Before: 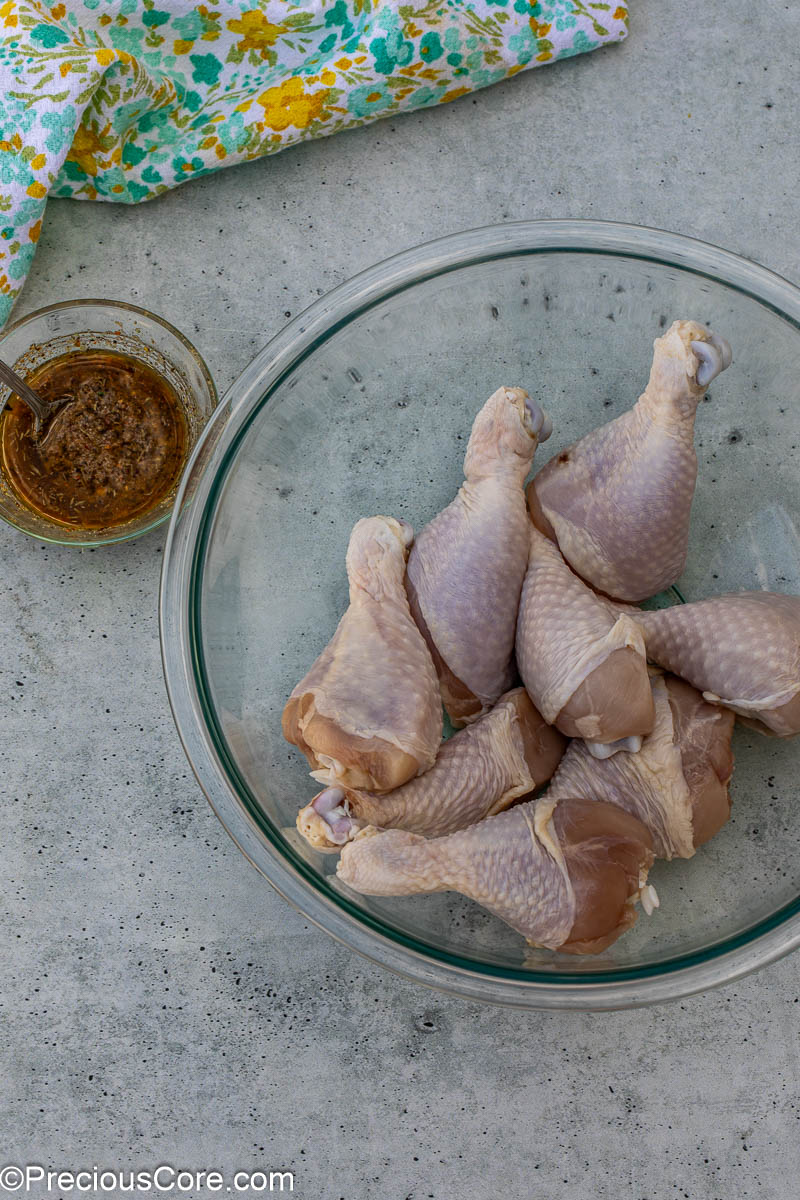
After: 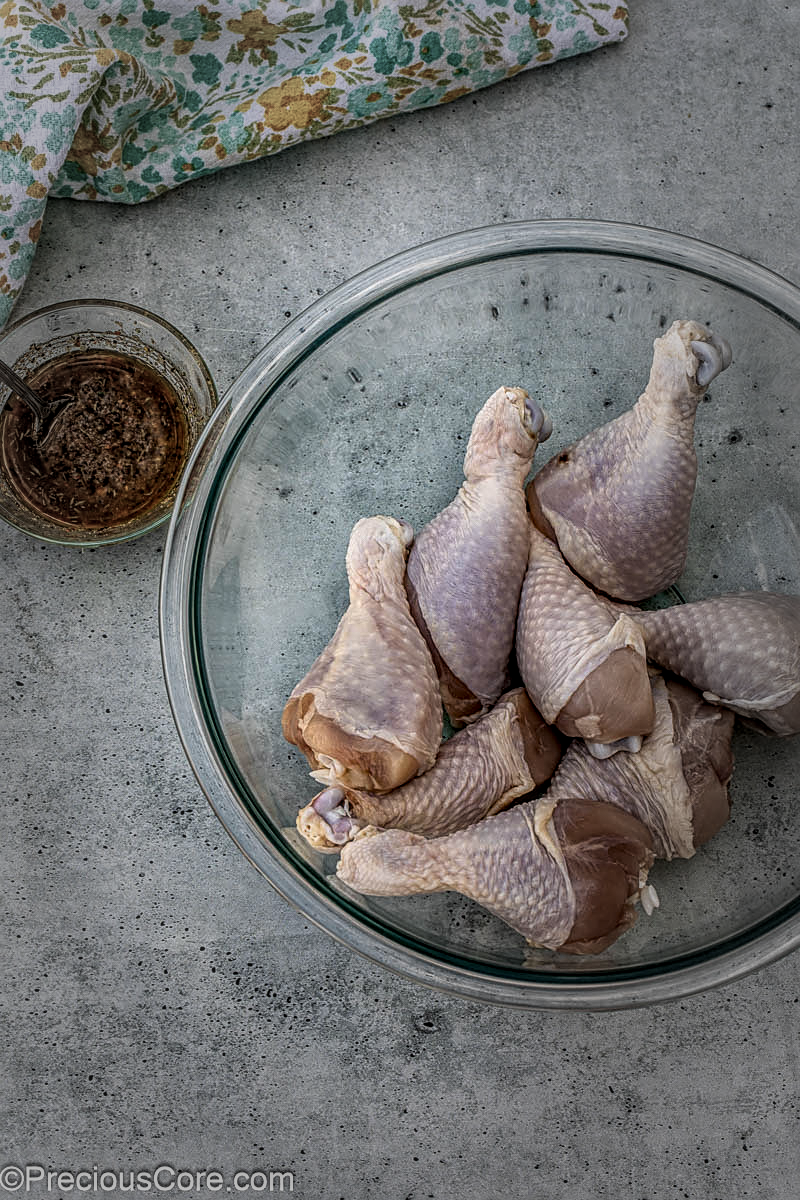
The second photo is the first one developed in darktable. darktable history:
sharpen: on, module defaults
filmic rgb: white relative exposure 2.45 EV, hardness 6.33
local contrast: highlights 0%, shadows 0%, detail 133%
vignetting: fall-off start 48.41%, automatic ratio true, width/height ratio 1.29, unbound false
